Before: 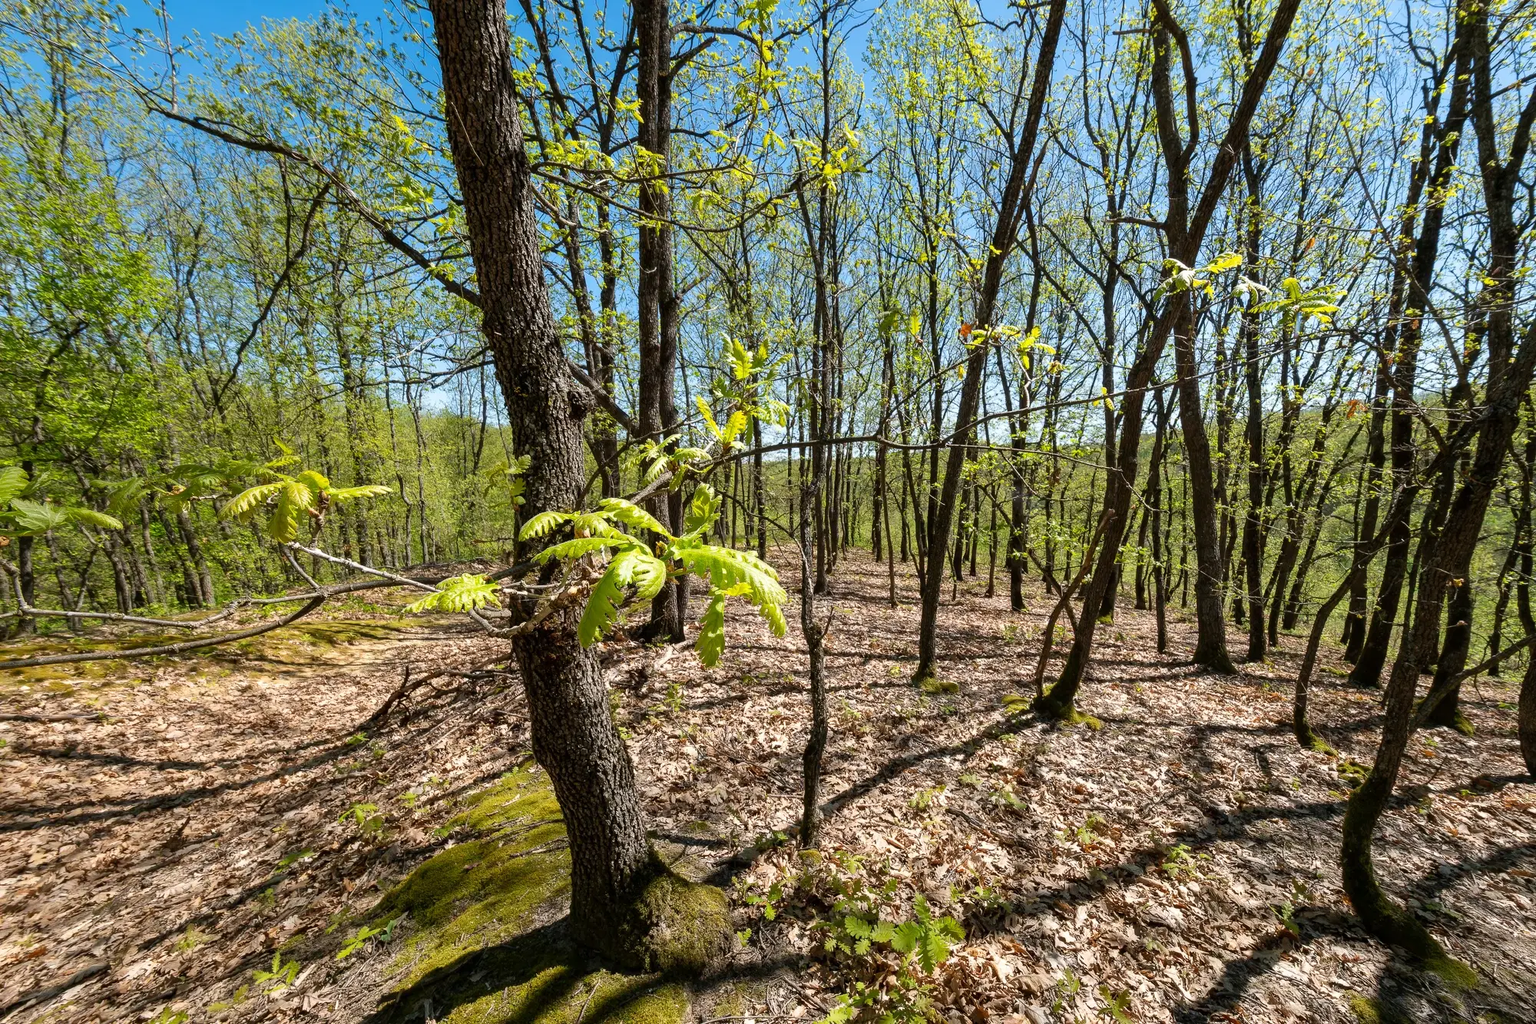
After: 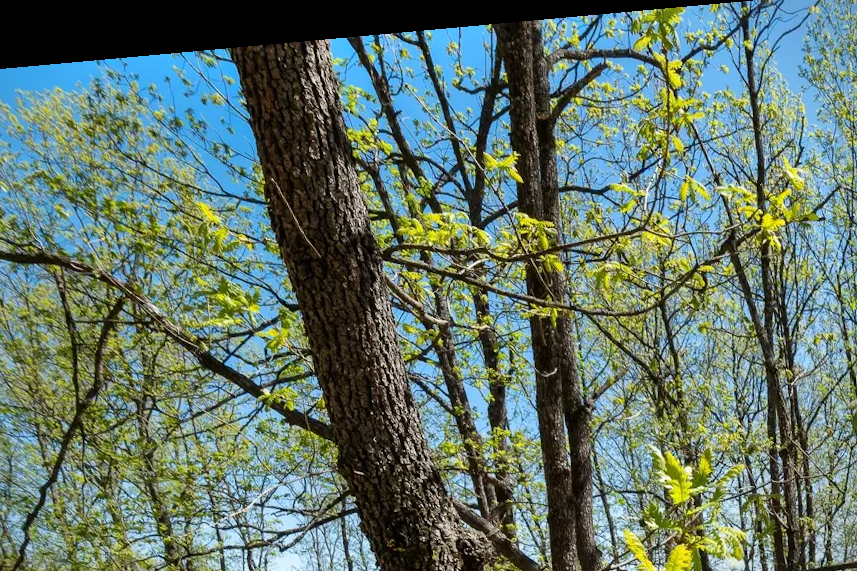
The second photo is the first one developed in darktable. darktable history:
vignetting: fall-off start 97.23%, saturation -0.024, center (-0.033, -0.042), width/height ratio 1.179, unbound false
crop: left 15.452%, top 5.459%, right 43.956%, bottom 56.62%
rotate and perspective: rotation -5.2°, automatic cropping off
shadows and highlights: soften with gaussian
